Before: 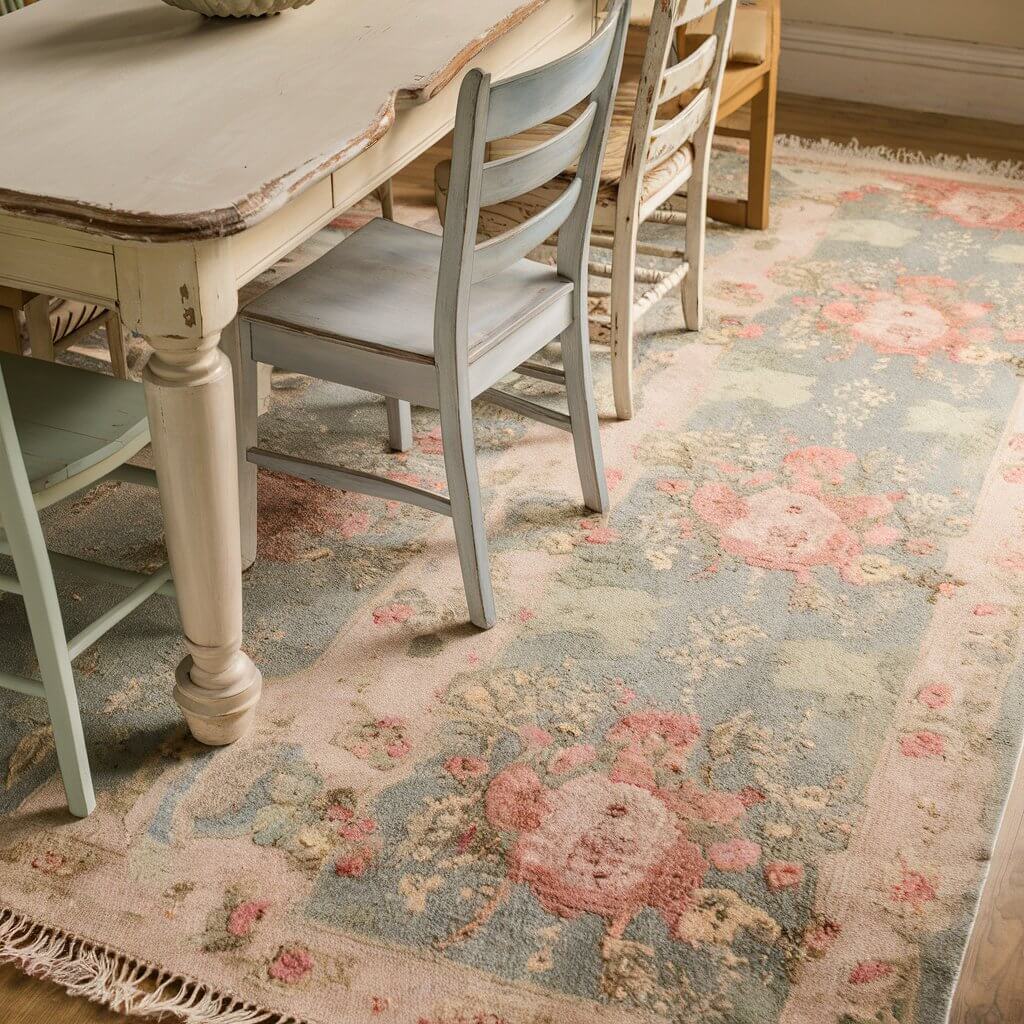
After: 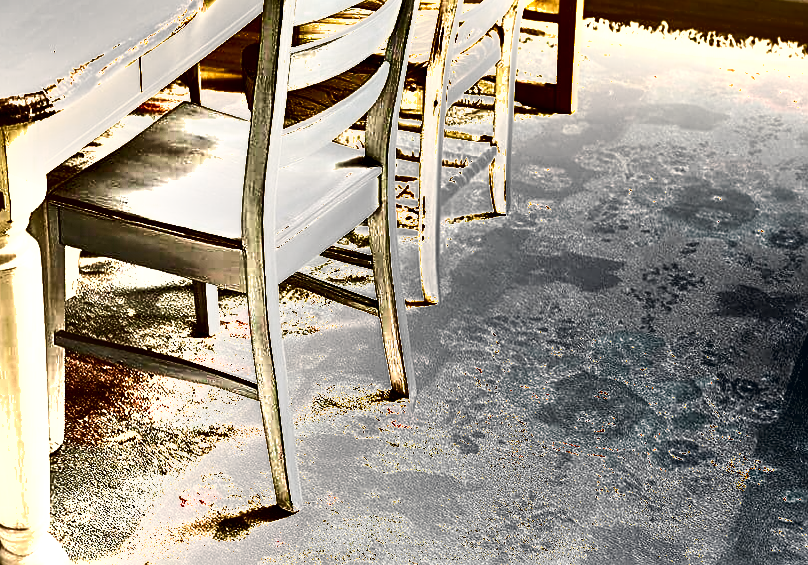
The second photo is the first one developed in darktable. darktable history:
color zones: curves: ch0 [(0, 0.558) (0.143, 0.548) (0.286, 0.447) (0.429, 0.259) (0.571, 0.5) (0.714, 0.5) (0.857, 0.593) (1, 0.558)]; ch1 [(0, 0.543) (0.01, 0.544) (0.12, 0.492) (0.248, 0.458) (0.5, 0.534) (0.748, 0.5) (0.99, 0.469) (1, 0.543)]; ch2 [(0, 0.507) (0.143, 0.522) (0.286, 0.505) (0.429, 0.5) (0.571, 0.5) (0.714, 0.5) (0.857, 0.5) (1, 0.507)]
shadows and highlights: radius 118.69, shadows 42.21, highlights -61.56, soften with gaussian
exposure: black level correction 0, exposure 1.1 EV, compensate exposure bias true, compensate highlight preservation false
sharpen: on, module defaults
color balance rgb: perceptual saturation grading › global saturation 20%, perceptual saturation grading › highlights -25%, perceptual saturation grading › shadows 25%
rotate and perspective: rotation 0.192°, lens shift (horizontal) -0.015, crop left 0.005, crop right 0.996, crop top 0.006, crop bottom 0.99
tone equalizer: -8 EV -1.08 EV, -7 EV -1.01 EV, -6 EV -0.867 EV, -5 EV -0.578 EV, -3 EV 0.578 EV, -2 EV 0.867 EV, -1 EV 1.01 EV, +0 EV 1.08 EV, edges refinement/feathering 500, mask exposure compensation -1.57 EV, preserve details no
crop: left 18.38%, top 11.092%, right 2.134%, bottom 33.217%
